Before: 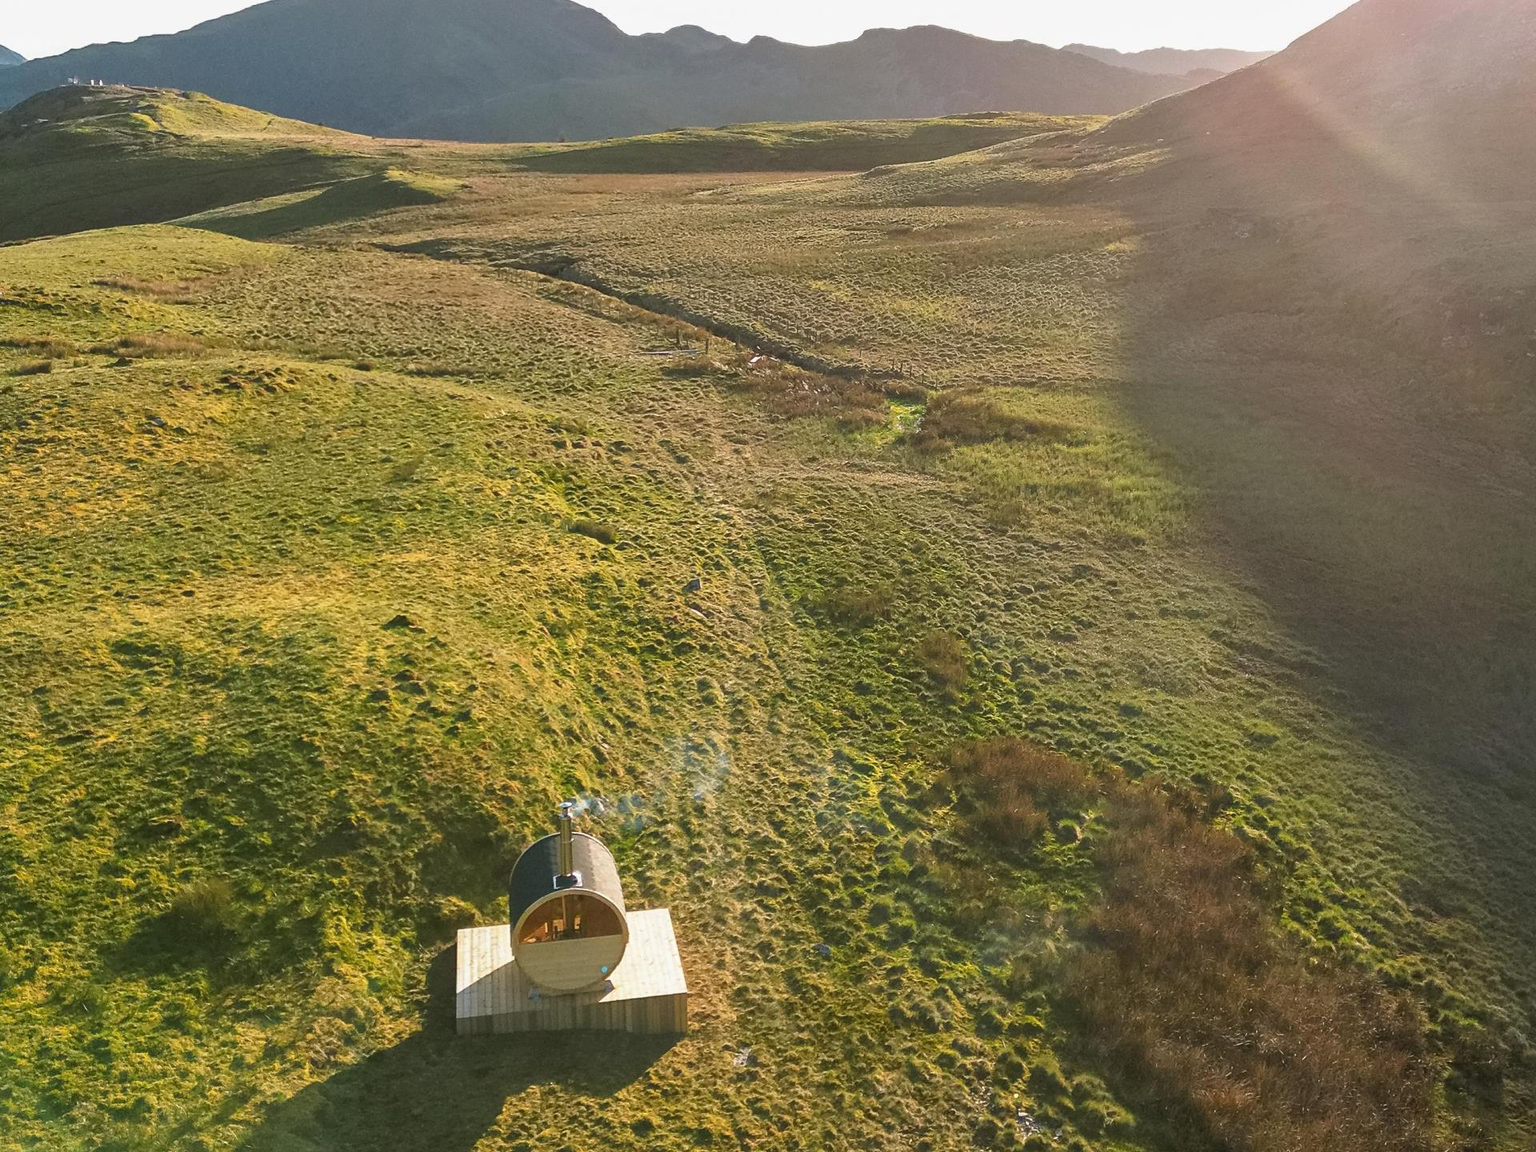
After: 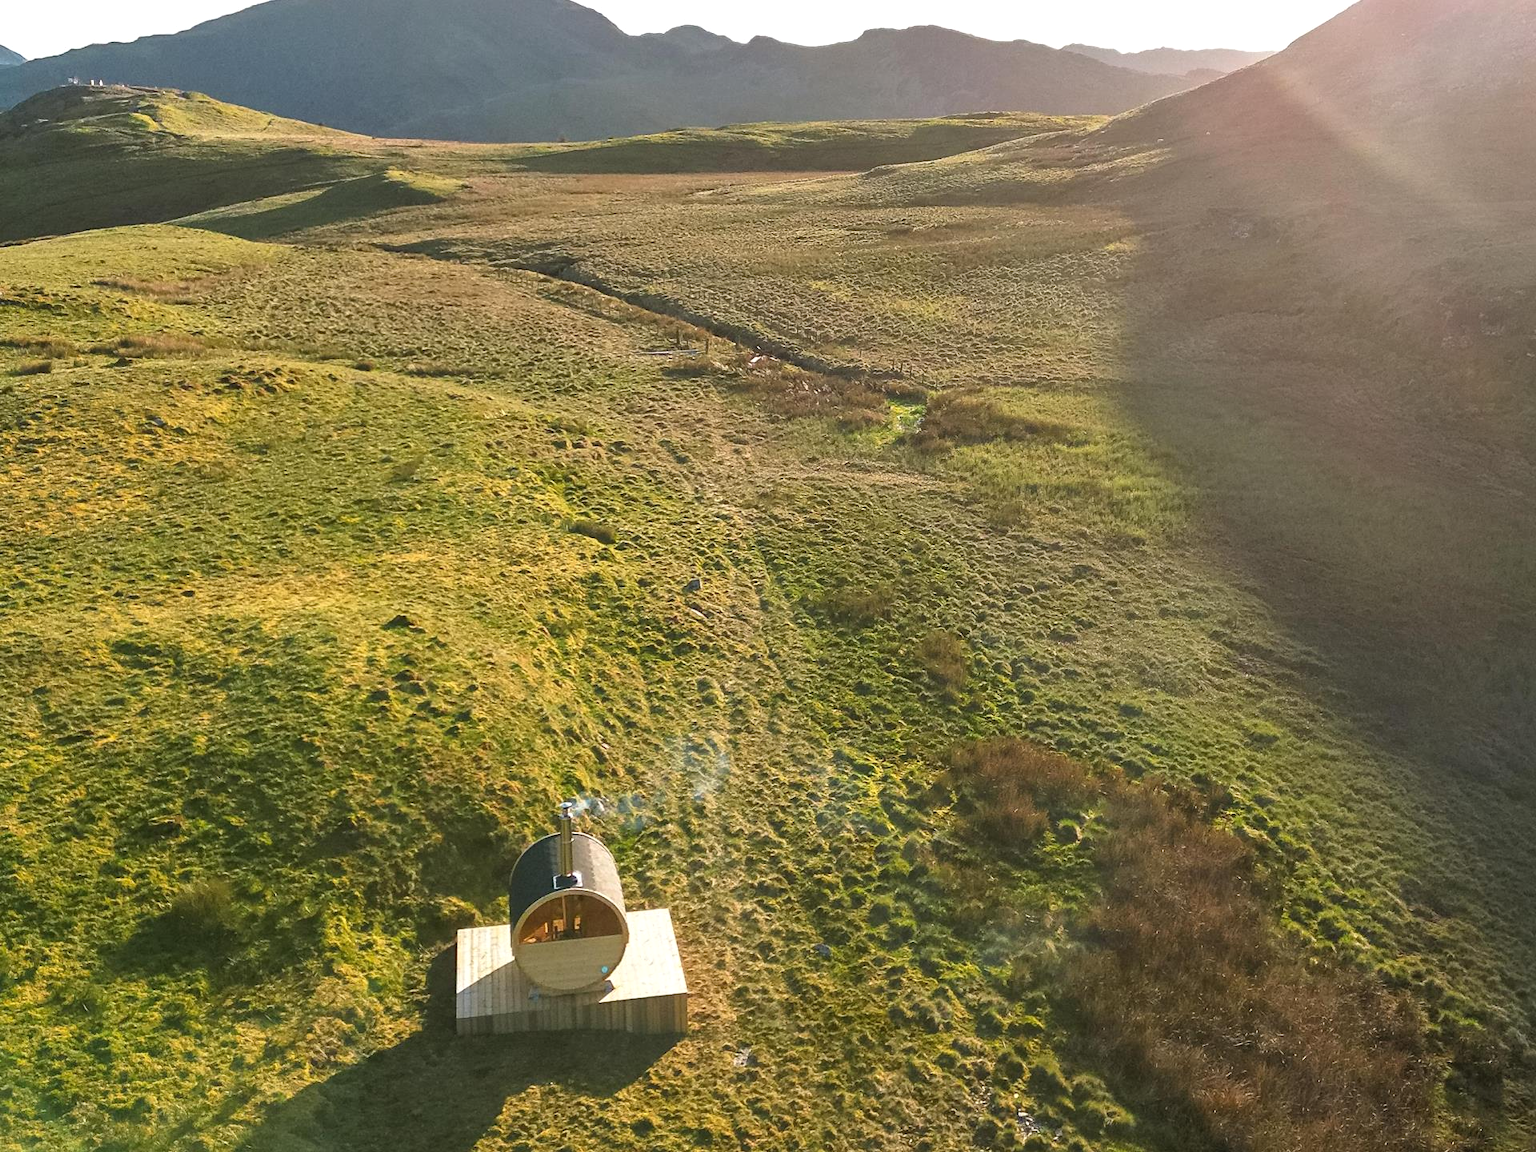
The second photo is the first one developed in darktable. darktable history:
levels: levels [0.016, 0.484, 0.953]
tone equalizer: -7 EV 0.13 EV, smoothing diameter 25%, edges refinement/feathering 10, preserve details guided filter
